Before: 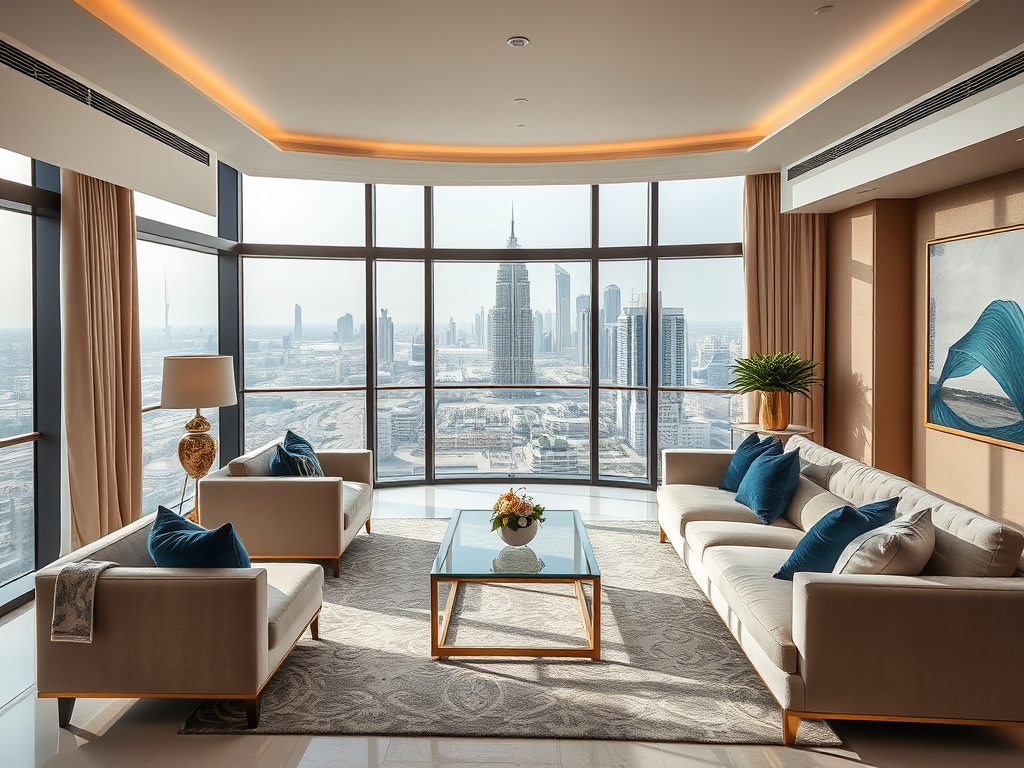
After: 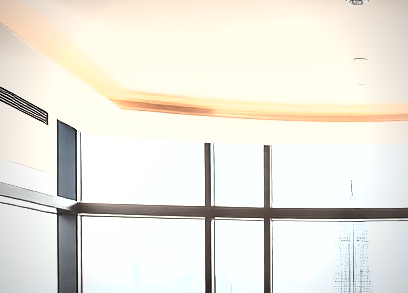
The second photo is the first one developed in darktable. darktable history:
crop: left 15.747%, top 5.459%, right 44.398%, bottom 56.277%
filmic rgb: black relative exposure -7.98 EV, white relative exposure 3.87 EV, hardness 4.28, color science v6 (2022), iterations of high-quality reconstruction 0
levels: levels [0, 0.374, 0.749]
exposure: black level correction 0, exposure 0.699 EV, compensate highlight preservation false
vignetting: center (0, 0.004)
shadows and highlights: shadows 37.28, highlights -27.96, soften with gaussian
contrast brightness saturation: contrast 0.098, saturation -0.356
